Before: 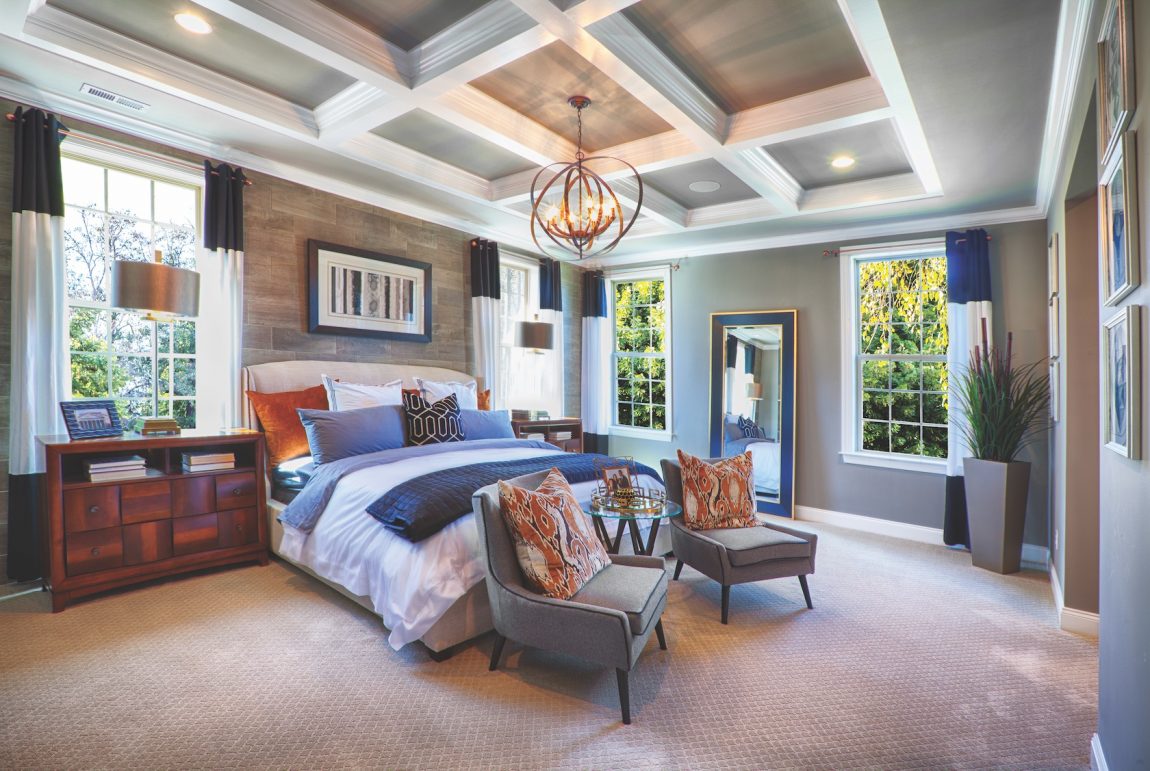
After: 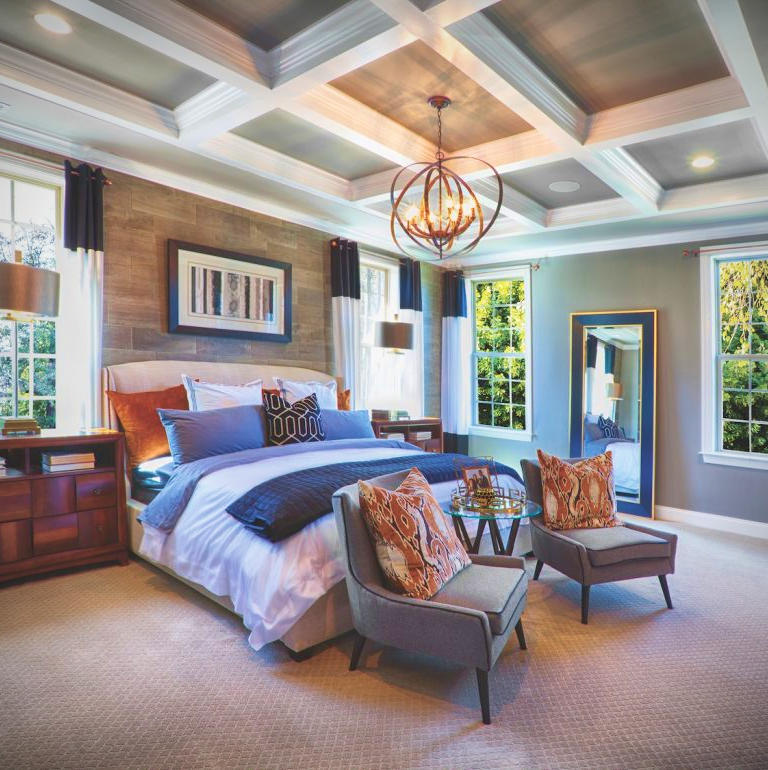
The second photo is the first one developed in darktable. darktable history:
crop and rotate: left 12.247%, right 20.957%
velvia: strength 44.83%
vignetting: fall-off radius 63.62%, brightness -0.575
